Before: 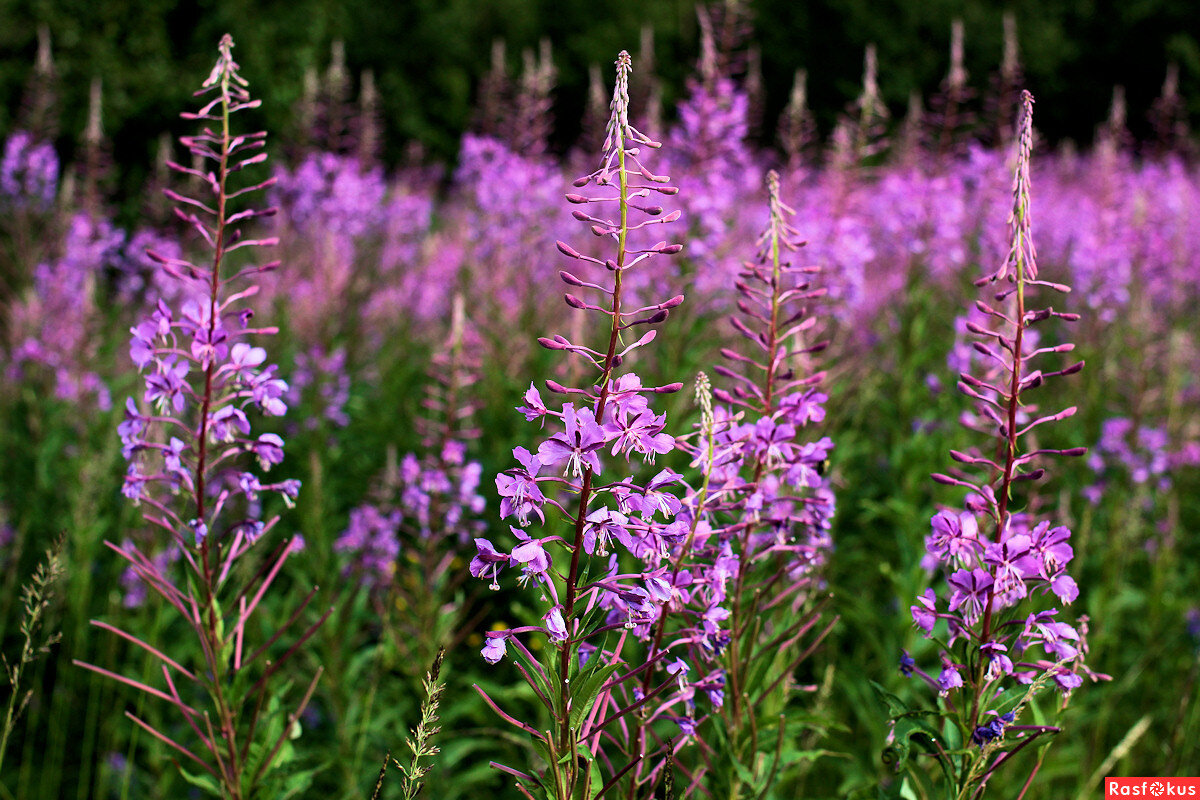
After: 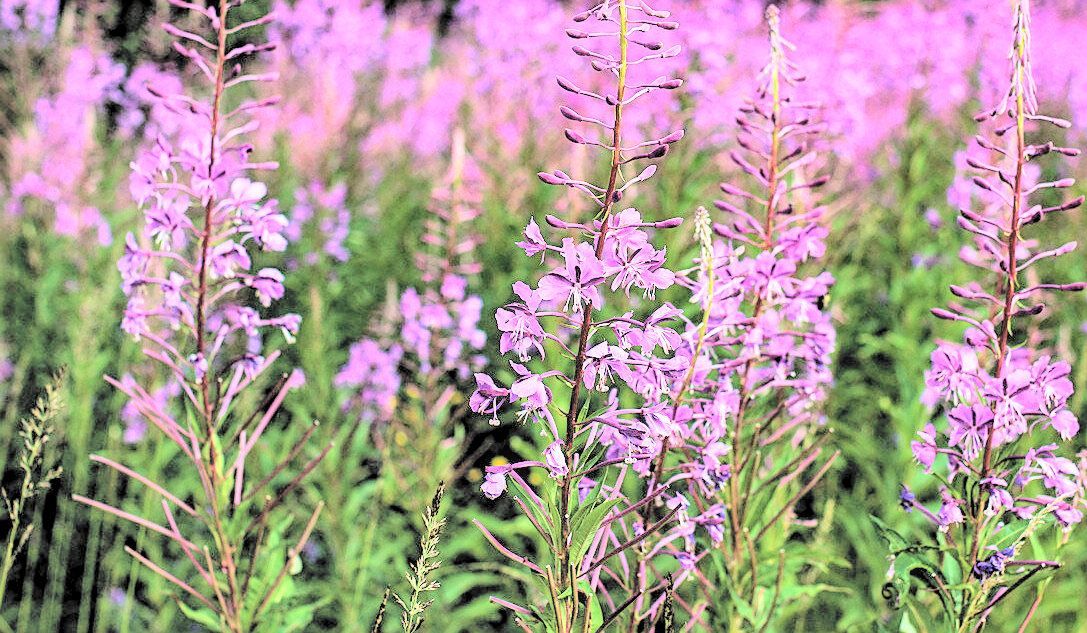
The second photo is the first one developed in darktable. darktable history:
exposure: exposure 0.562 EV, compensate highlight preservation false
shadows and highlights: soften with gaussian
local contrast: on, module defaults
crop: top 20.655%, right 9.359%, bottom 0.208%
filmic rgb: black relative exposure -7.73 EV, white relative exposure 4.45 EV, target black luminance 0%, hardness 3.75, latitude 50.64%, contrast 1.075, highlights saturation mix 8.82%, shadows ↔ highlights balance -0.25%
sharpen: on, module defaults
contrast brightness saturation: brightness 0.986
